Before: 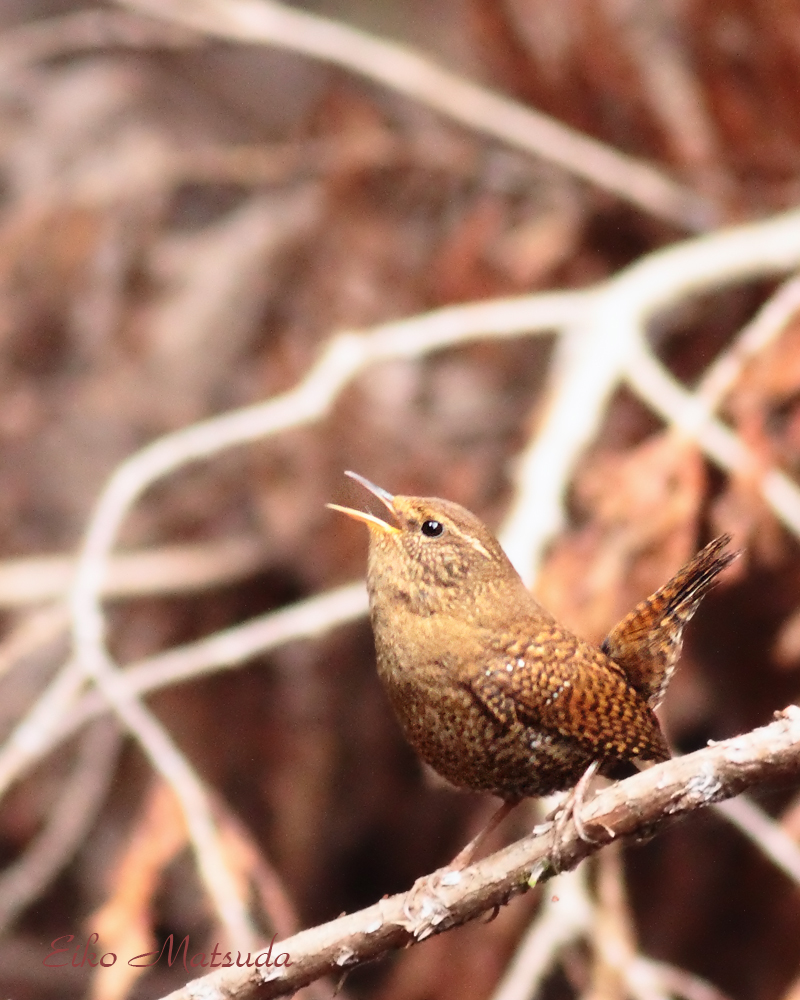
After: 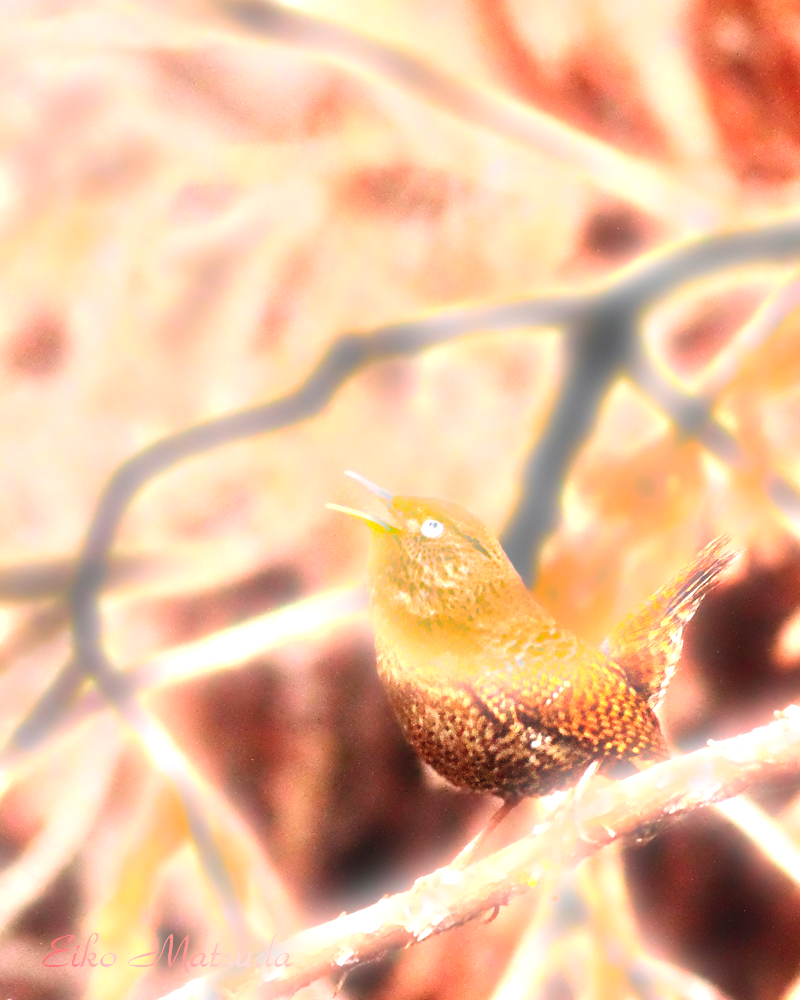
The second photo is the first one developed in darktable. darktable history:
bloom: size 5%, threshold 95%, strength 15%
levels: levels [0, 0.281, 0.562]
